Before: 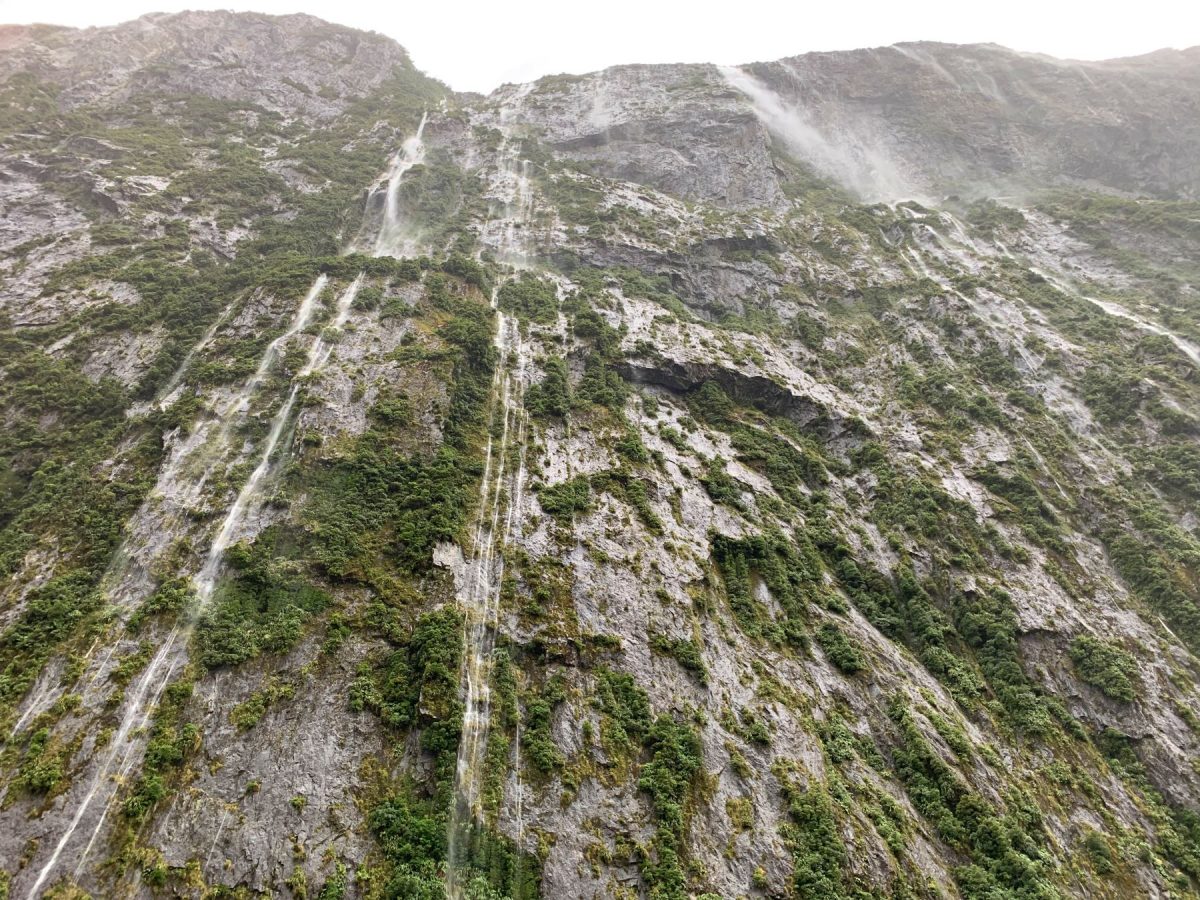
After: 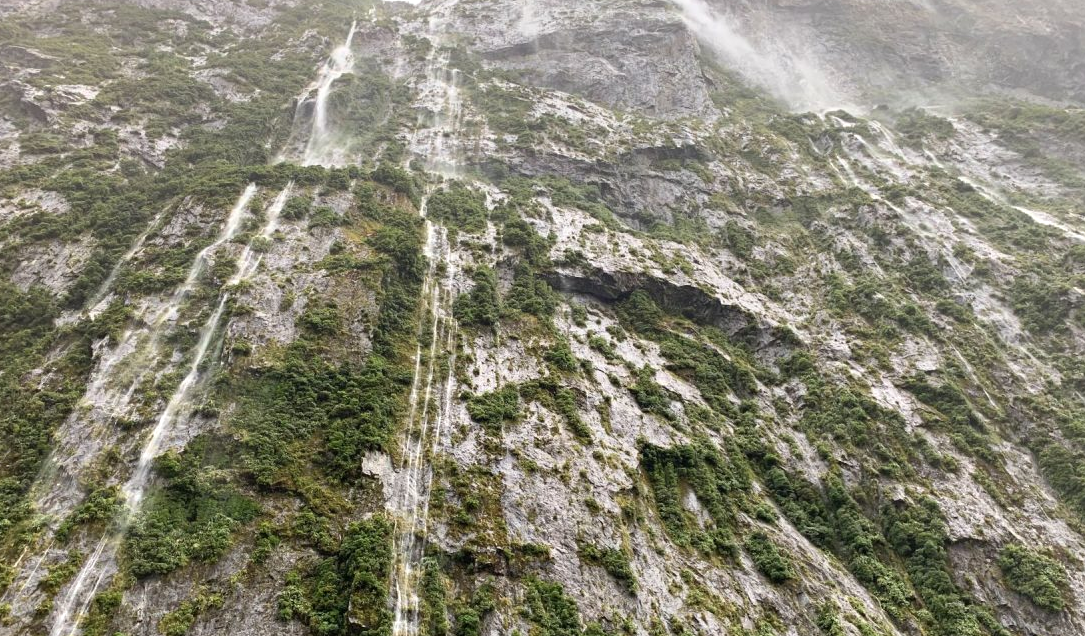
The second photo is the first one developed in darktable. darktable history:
crop: left 5.942%, top 10.171%, right 3.585%, bottom 19.11%
shadows and highlights: shadows -11.68, white point adjustment 3.98, highlights 28.23
